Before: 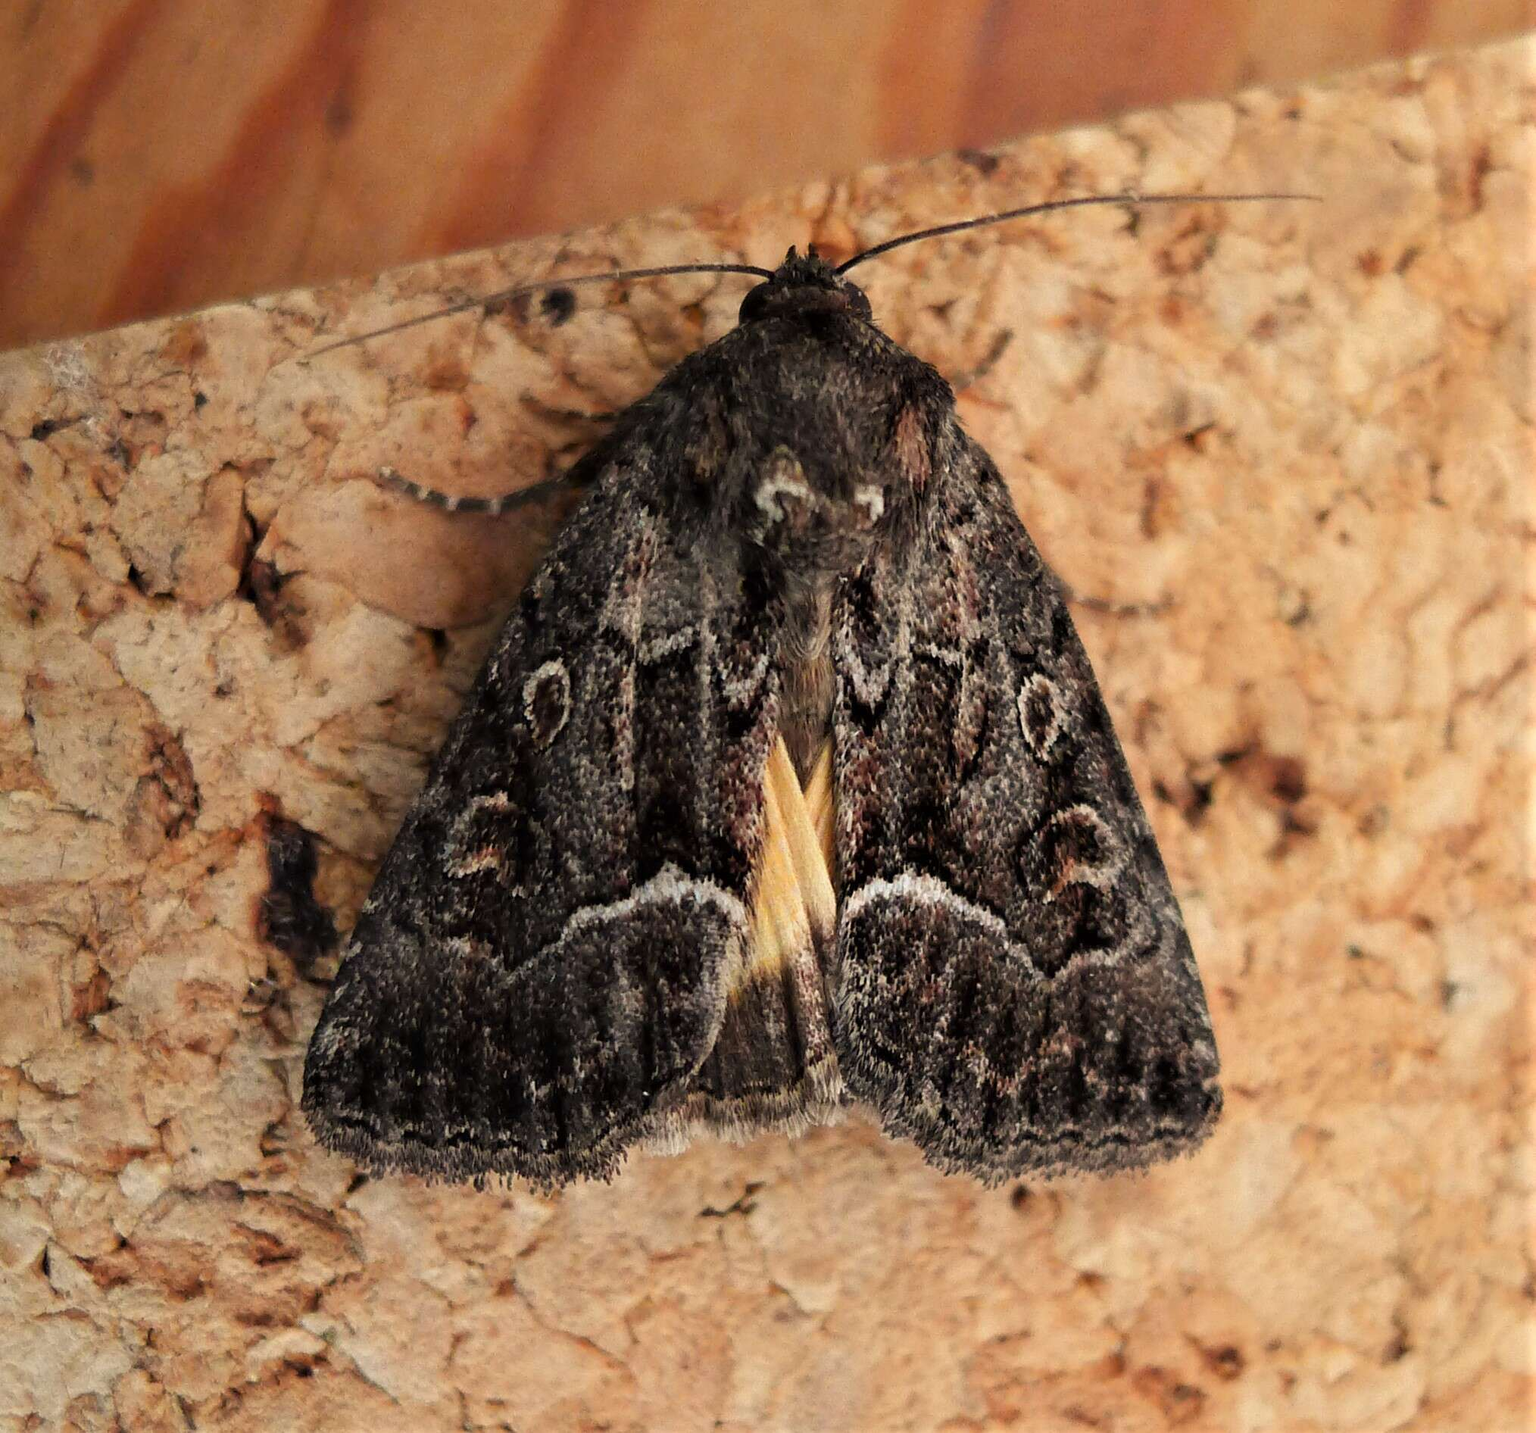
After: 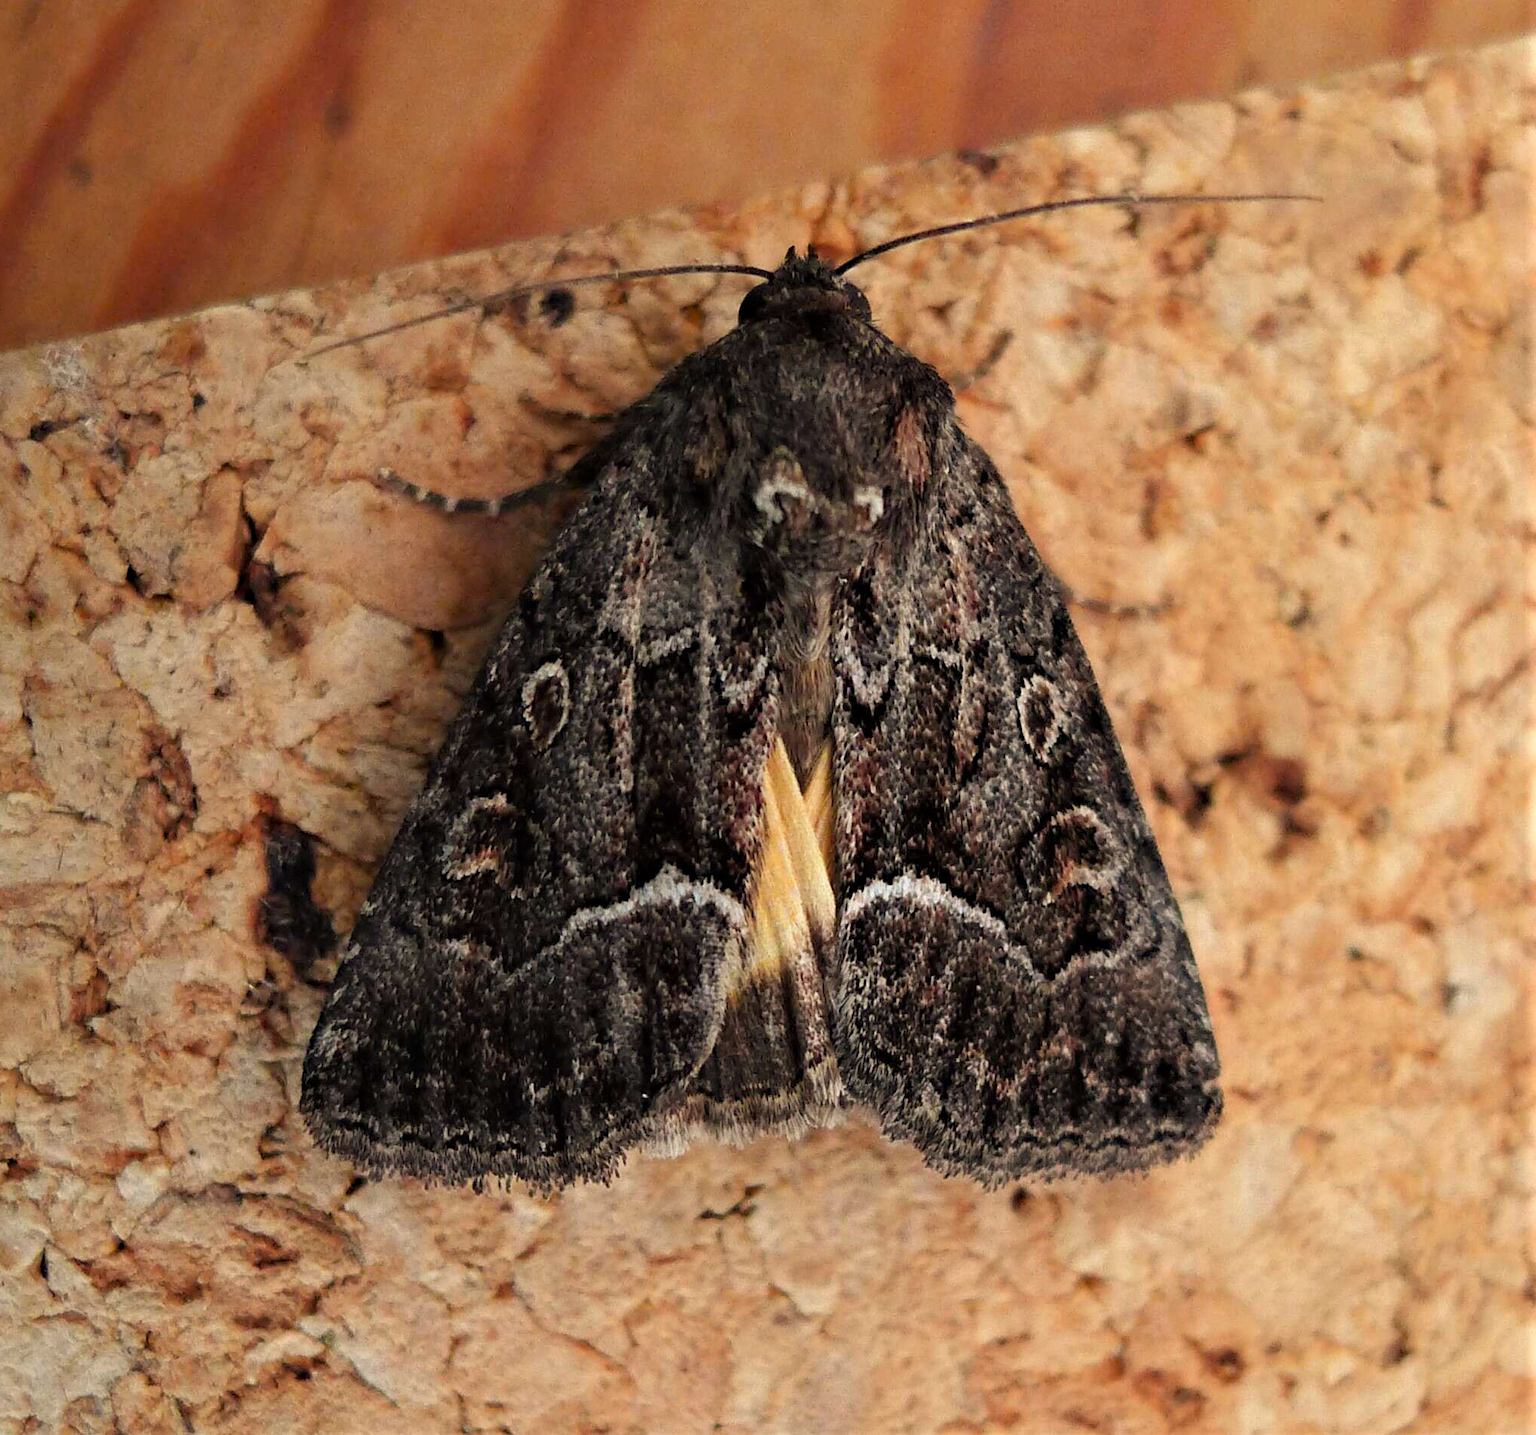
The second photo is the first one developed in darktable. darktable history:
haze removal: compatibility mode true, adaptive false
crop: left 0.185%
